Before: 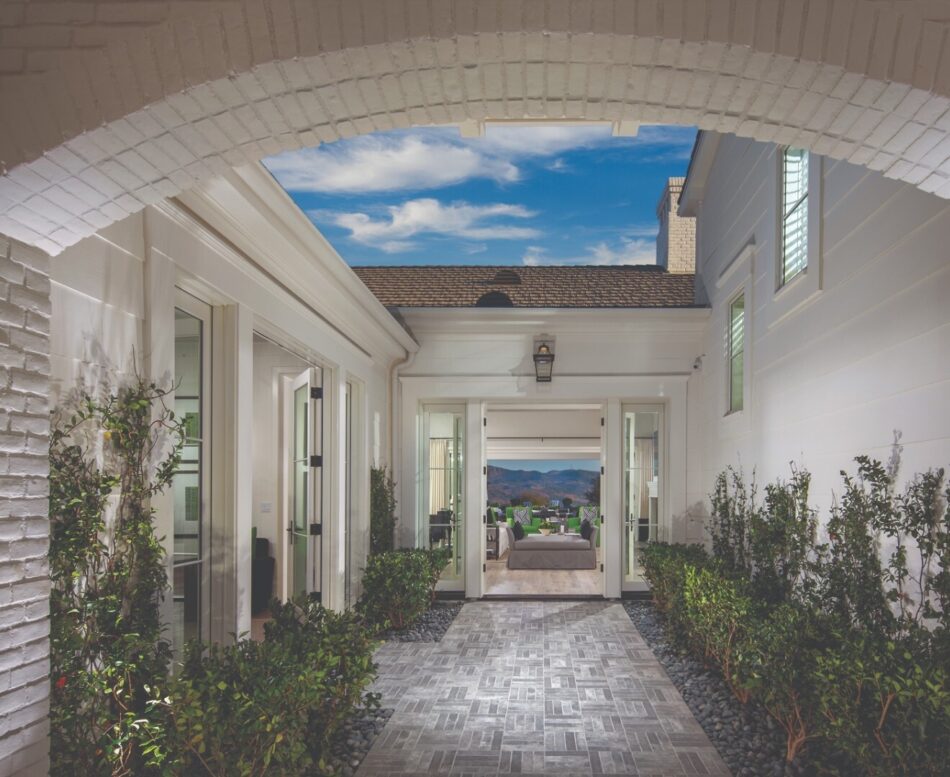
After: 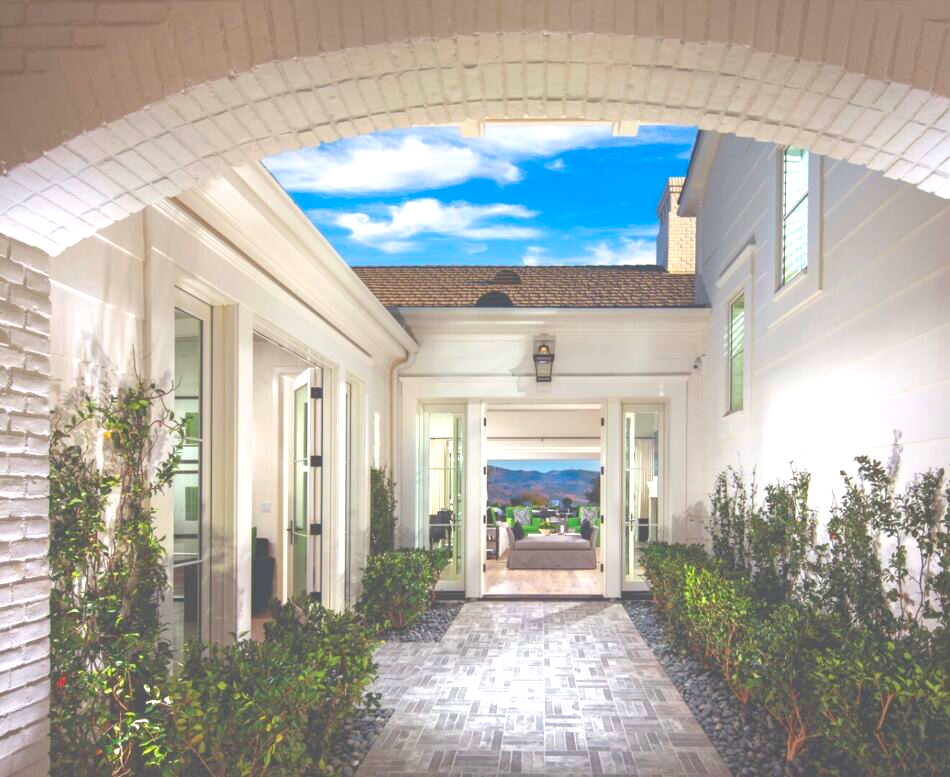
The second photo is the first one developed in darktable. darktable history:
exposure: exposure 1 EV, compensate highlight preservation false
color correction: saturation 1.34
